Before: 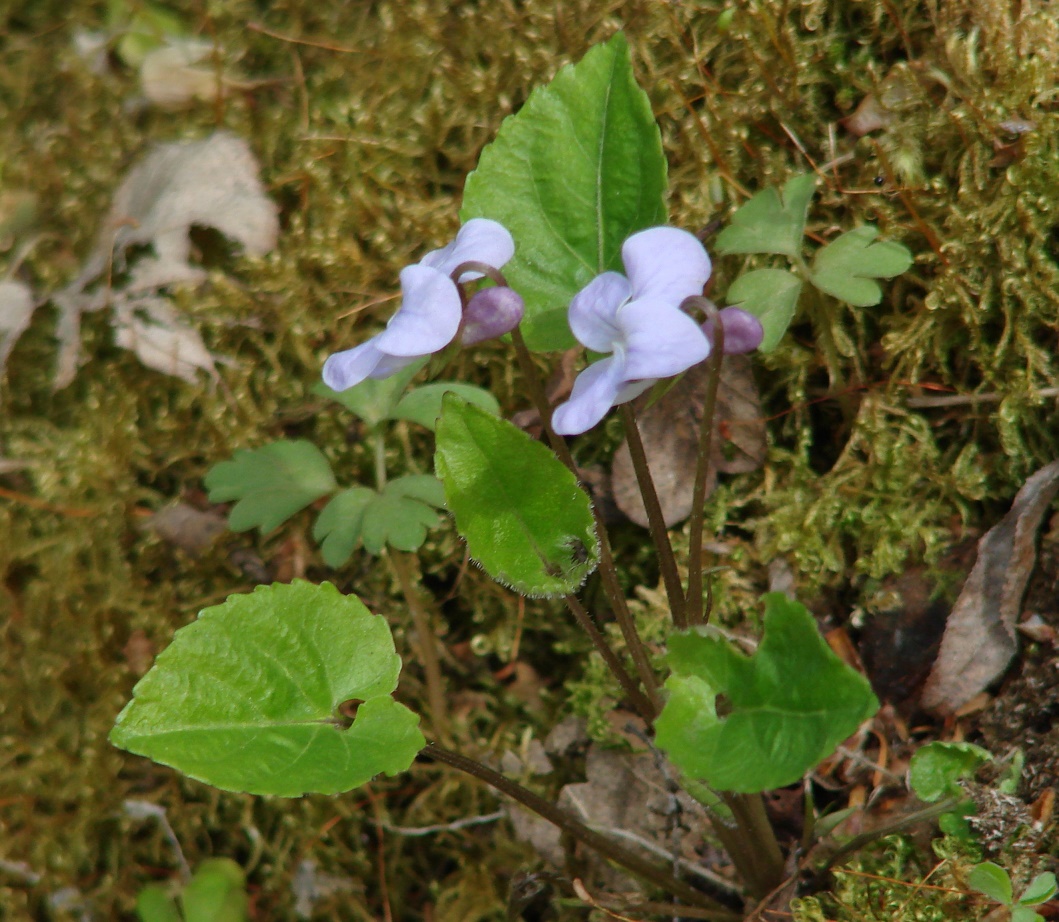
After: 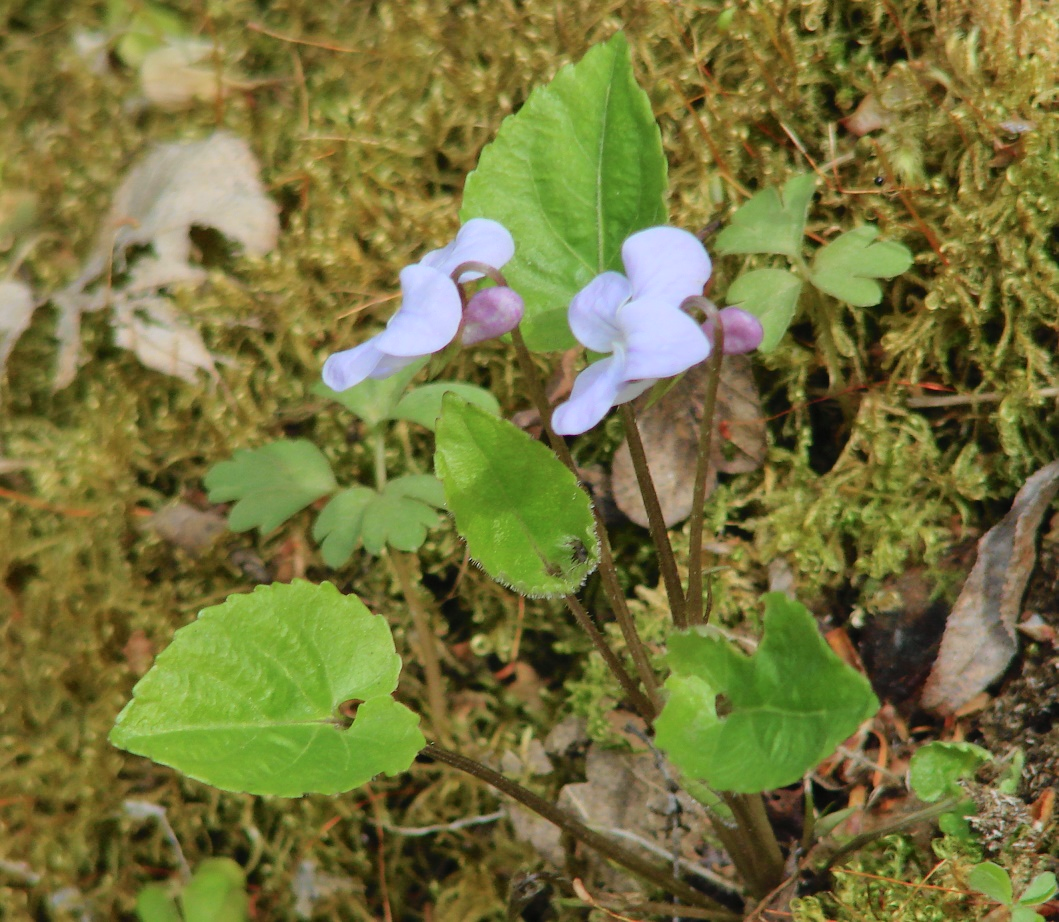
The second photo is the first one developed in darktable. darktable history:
tone curve: curves: ch0 [(0, 0.008) (0.046, 0.032) (0.151, 0.108) (0.367, 0.379) (0.496, 0.526) (0.771, 0.786) (0.857, 0.85) (1, 0.965)]; ch1 [(0, 0) (0.248, 0.252) (0.388, 0.383) (0.482, 0.478) (0.499, 0.499) (0.518, 0.518) (0.544, 0.552) (0.585, 0.617) (0.683, 0.735) (0.823, 0.894) (1, 1)]; ch2 [(0, 0) (0.302, 0.284) (0.427, 0.417) (0.473, 0.47) (0.503, 0.503) (0.523, 0.518) (0.55, 0.563) (0.624, 0.643) (0.753, 0.764) (1, 1)], color space Lab, independent channels, preserve colors none
color correction: highlights a* -0.317, highlights b* -0.101
contrast brightness saturation: brightness 0.146
